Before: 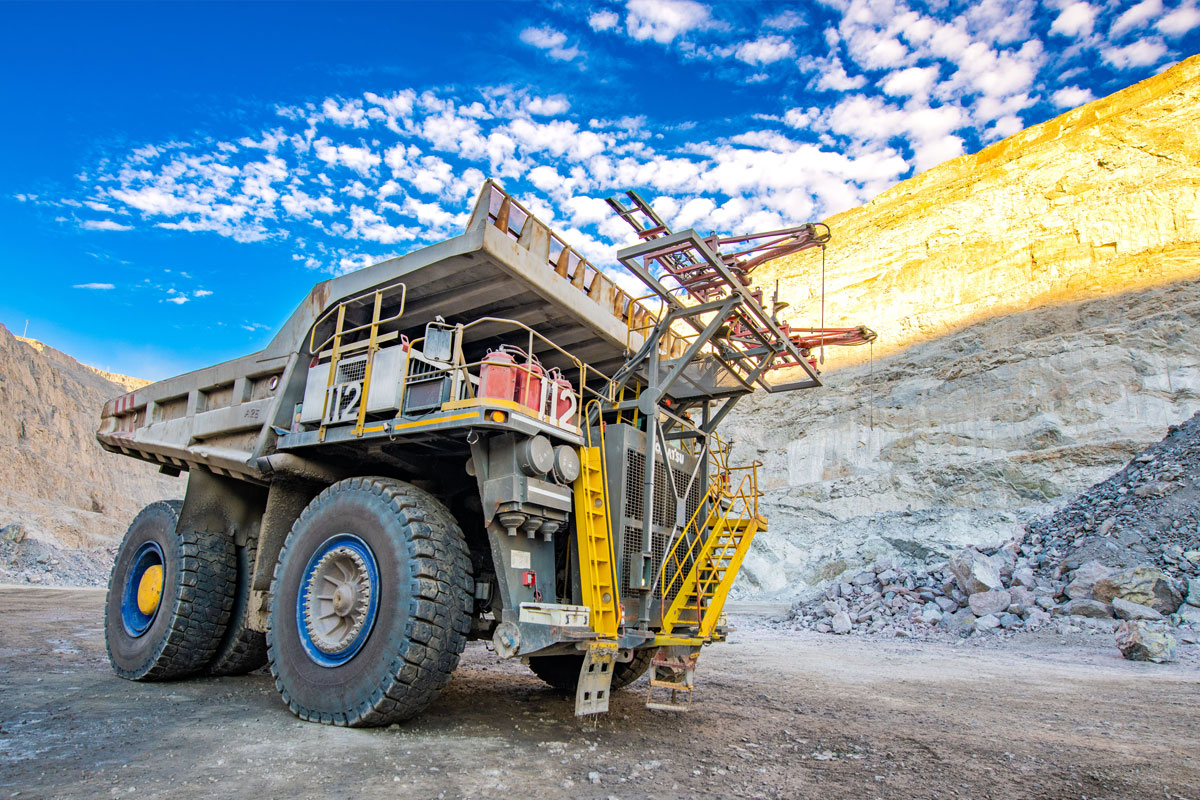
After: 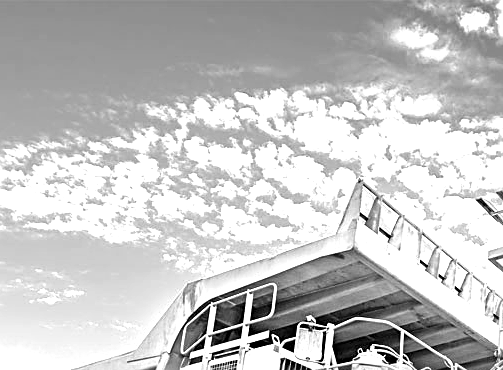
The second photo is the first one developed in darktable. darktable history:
crop and rotate: left 10.817%, top 0.062%, right 47.194%, bottom 53.626%
monochrome: on, module defaults
tone equalizer: on, module defaults
exposure: black level correction 0, exposure 1.388 EV, compensate exposure bias true, compensate highlight preservation false
sharpen: on, module defaults
